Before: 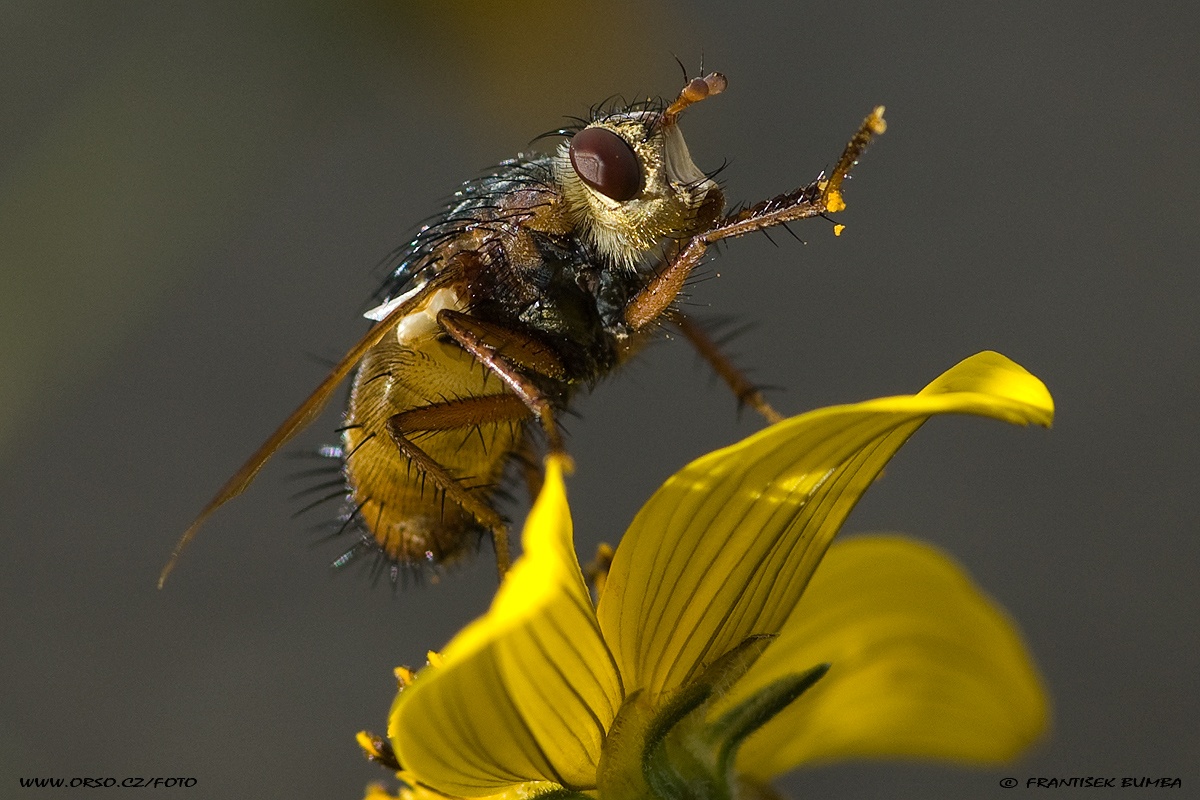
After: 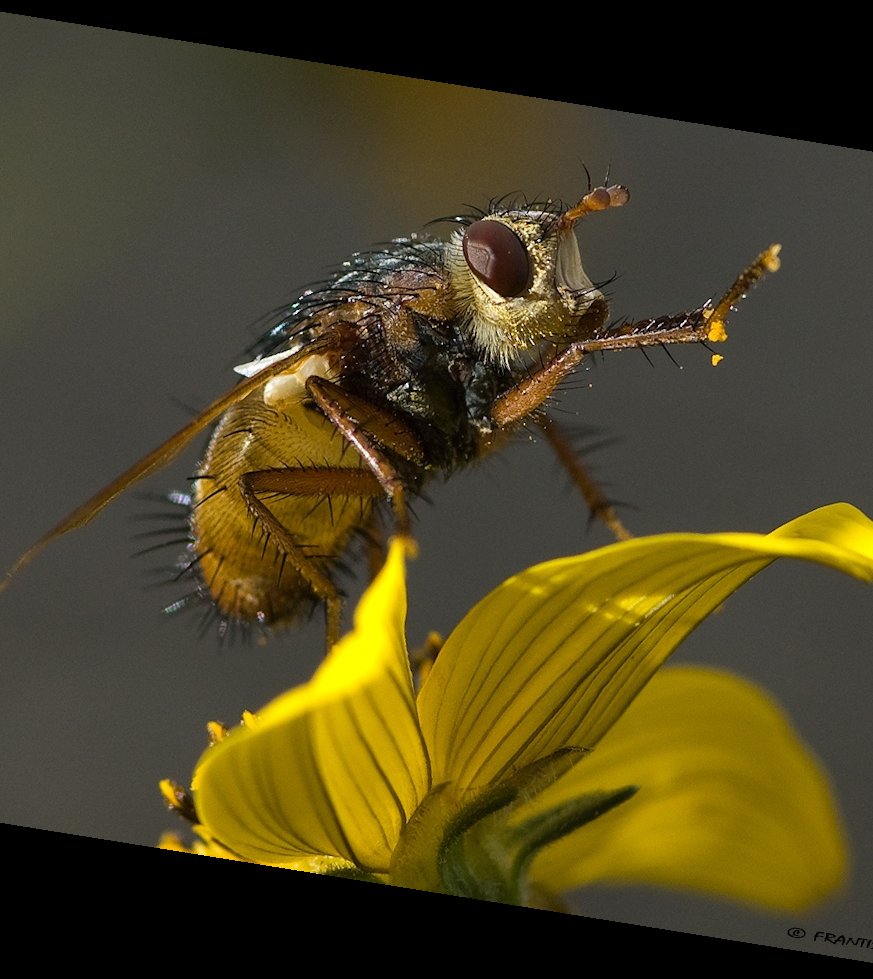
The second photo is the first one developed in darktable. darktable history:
rotate and perspective: rotation 9.12°, automatic cropping off
crop: left 15.419%, right 17.914%
